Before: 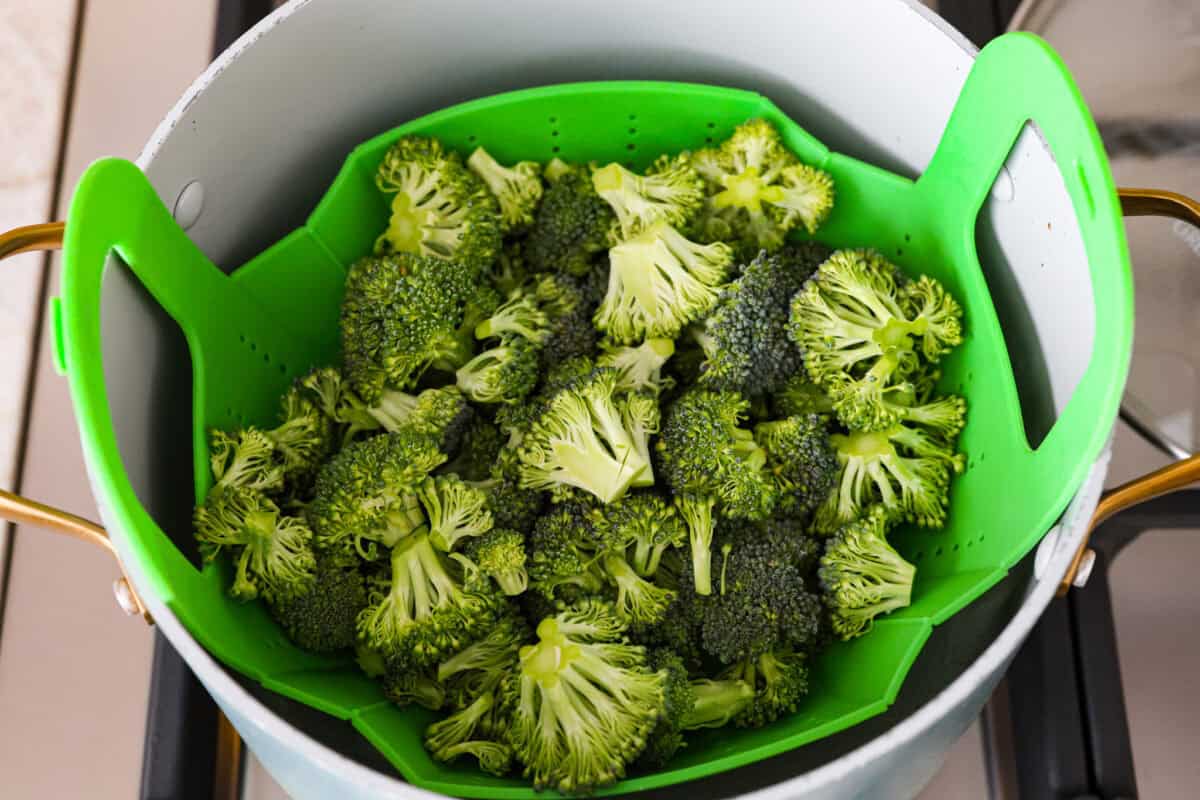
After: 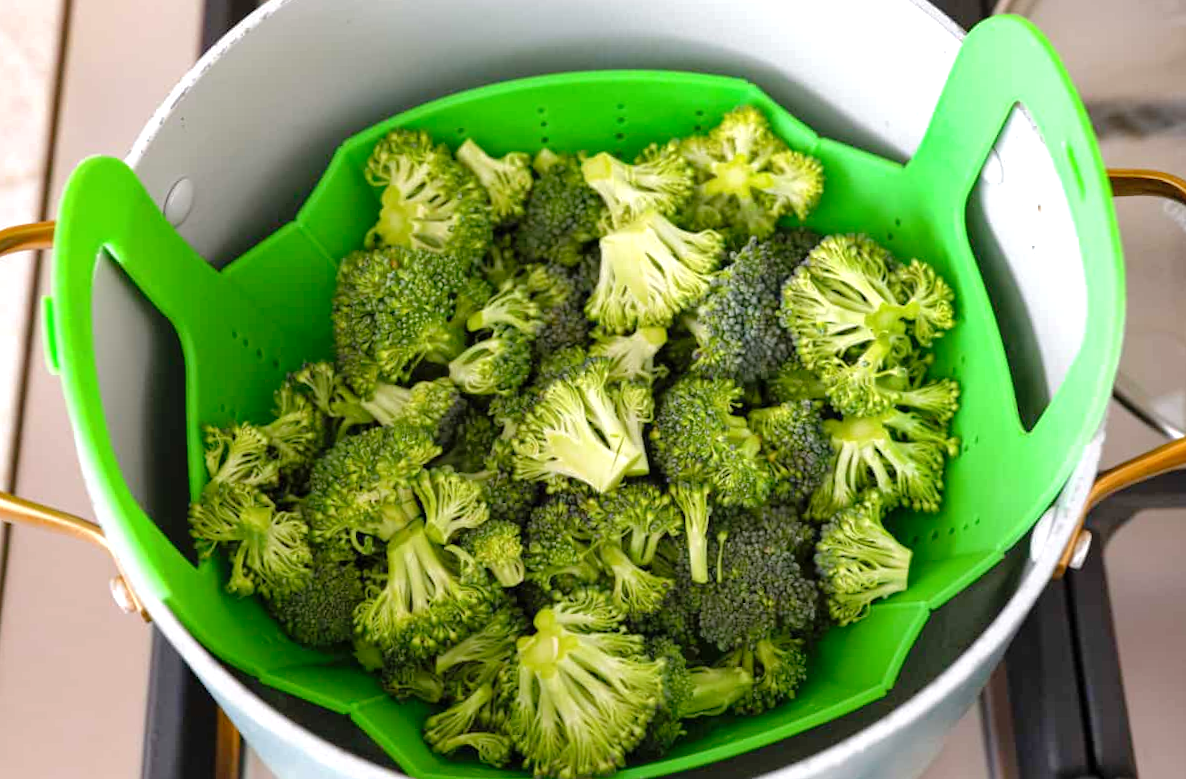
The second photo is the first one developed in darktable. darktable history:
tone equalizer: -8 EV -0.417 EV, -7 EV -0.389 EV, -6 EV -0.333 EV, -5 EV -0.222 EV, -3 EV 0.222 EV, -2 EV 0.333 EV, -1 EV 0.389 EV, +0 EV 0.417 EV, edges refinement/feathering 500, mask exposure compensation -1.57 EV, preserve details no
tone curve: curves: ch0 [(0, 0) (0.004, 0.008) (0.077, 0.156) (0.169, 0.29) (0.774, 0.774) (1, 1)], color space Lab, linked channels, preserve colors none
rotate and perspective: rotation -1°, crop left 0.011, crop right 0.989, crop top 0.025, crop bottom 0.975
